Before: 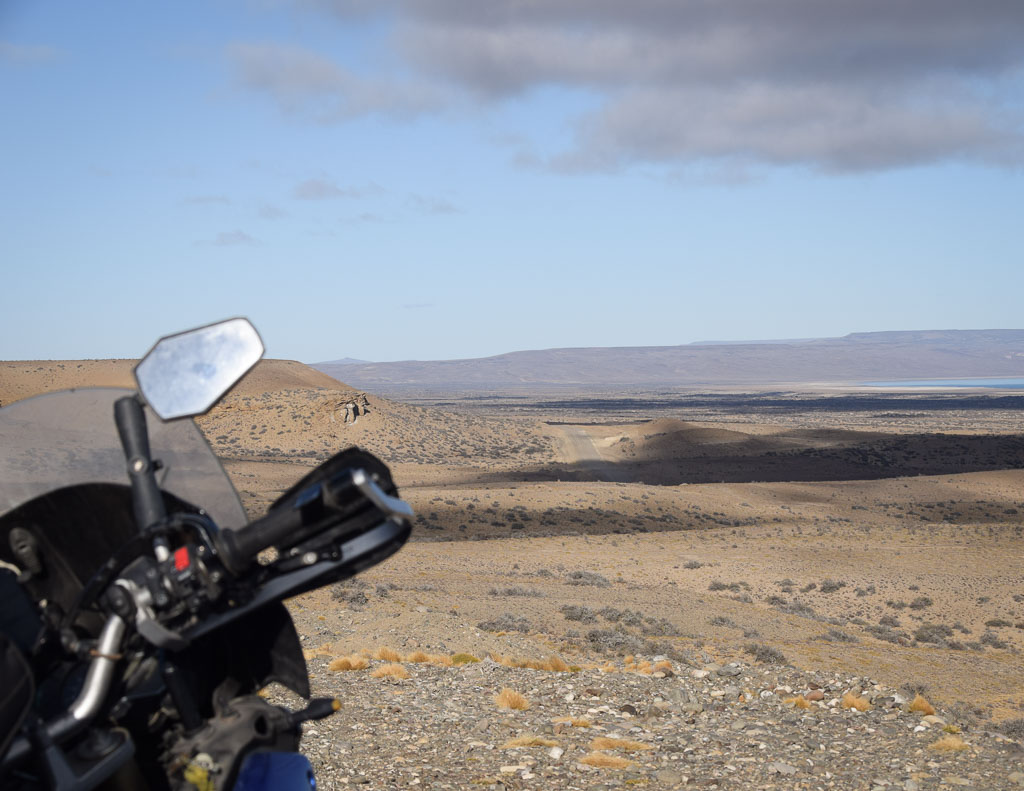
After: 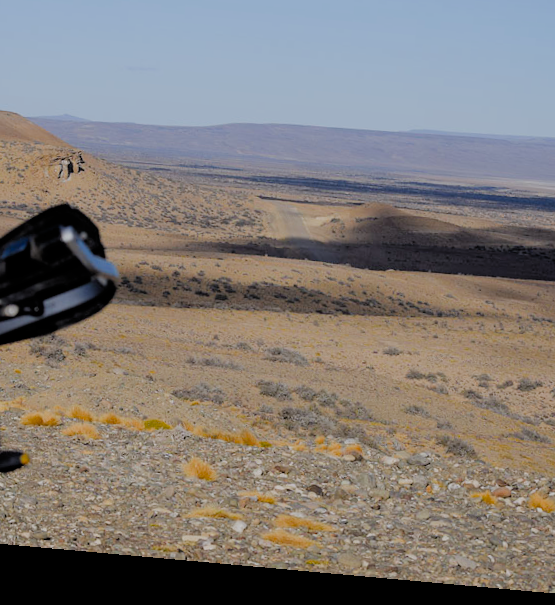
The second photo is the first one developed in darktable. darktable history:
rotate and perspective: rotation 5.12°, automatic cropping off
filmic rgb: black relative exposure -4.4 EV, white relative exposure 5 EV, threshold 3 EV, hardness 2.23, latitude 40.06%, contrast 1.15, highlights saturation mix 10%, shadows ↔ highlights balance 1.04%, preserve chrominance RGB euclidean norm (legacy), color science v4 (2020), enable highlight reconstruction true
crop and rotate: left 29.237%, top 31.152%, right 19.807%
white balance: red 0.983, blue 1.036
